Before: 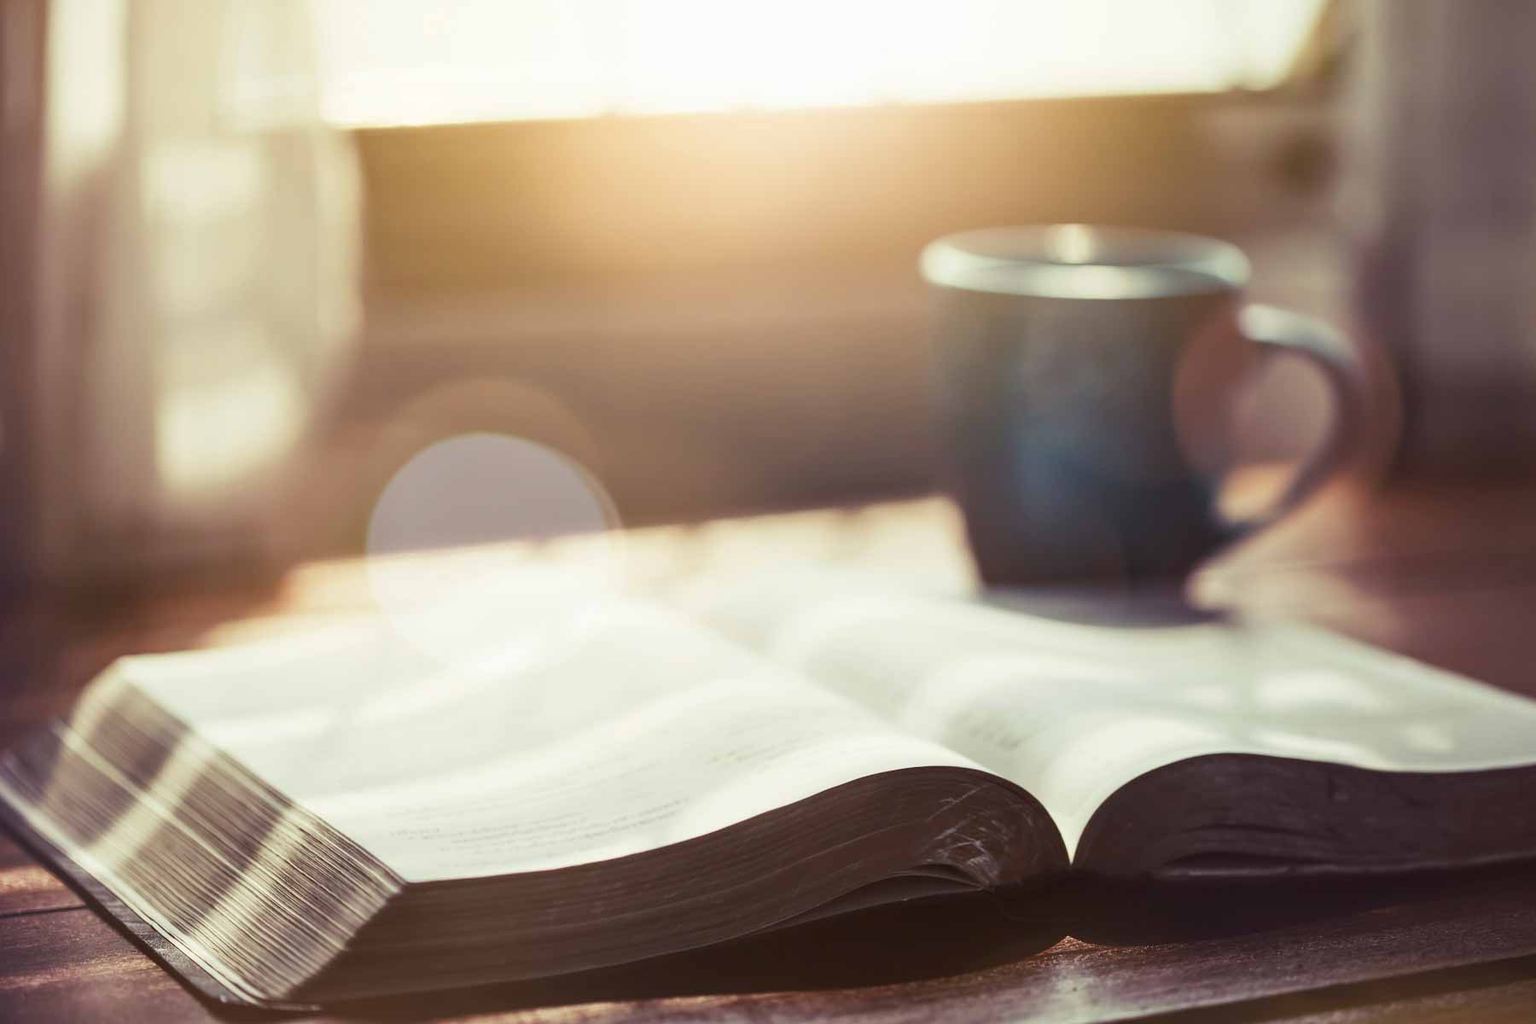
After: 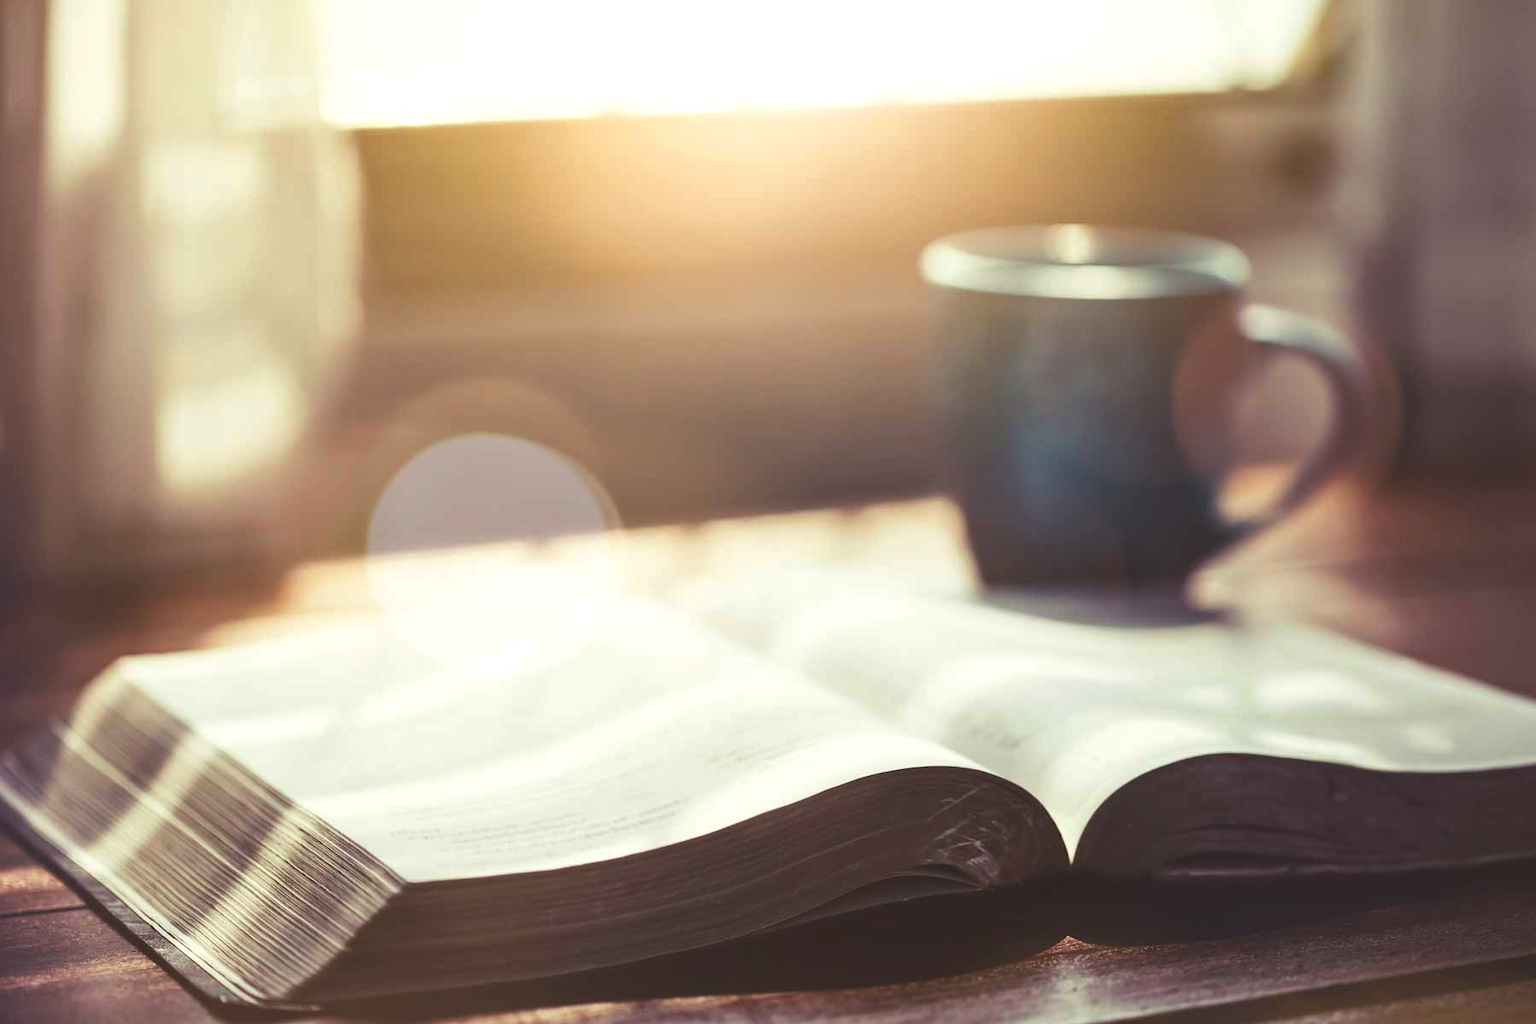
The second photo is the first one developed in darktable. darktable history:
color balance rgb: global offset › luminance 1.476%, perceptual saturation grading › global saturation -0.617%, global vibrance 25.688%, contrast 6.117%
